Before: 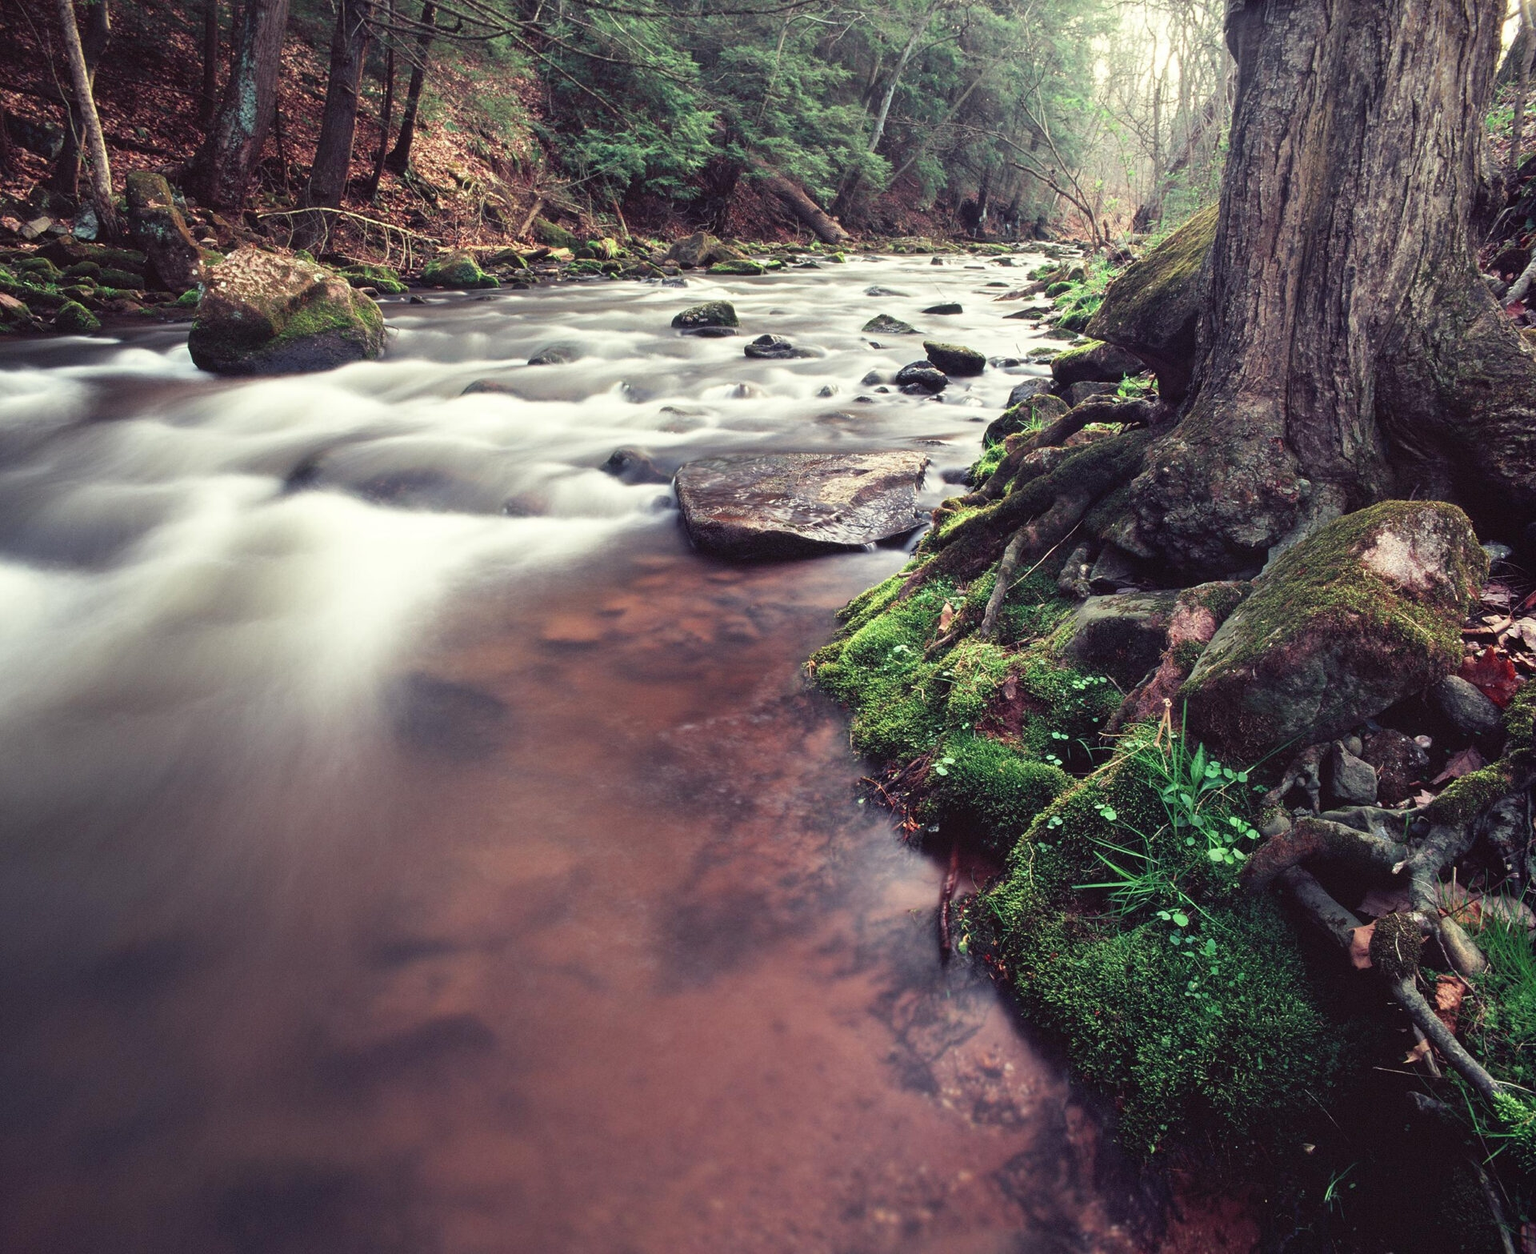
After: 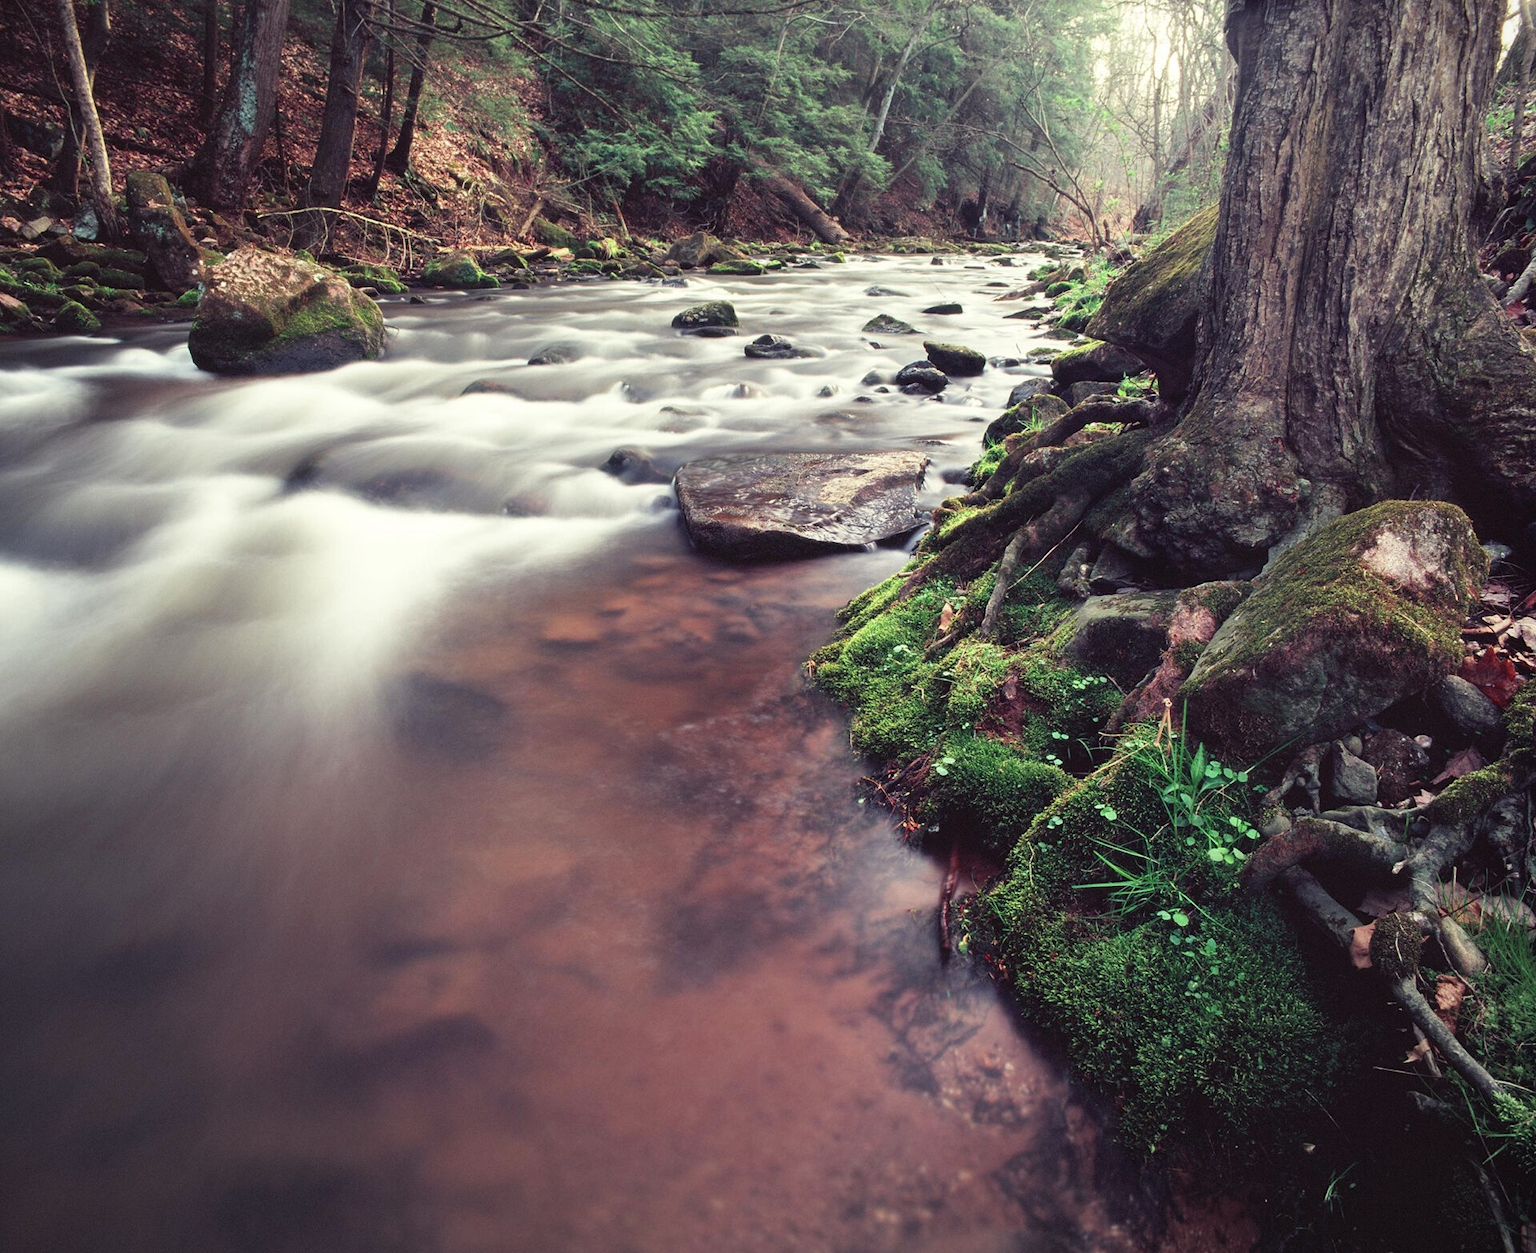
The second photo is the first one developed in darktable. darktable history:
vignetting: fall-off start 97.37%, fall-off radius 77.78%, brightness -0.29, center (-0.05, -0.355), width/height ratio 1.12
